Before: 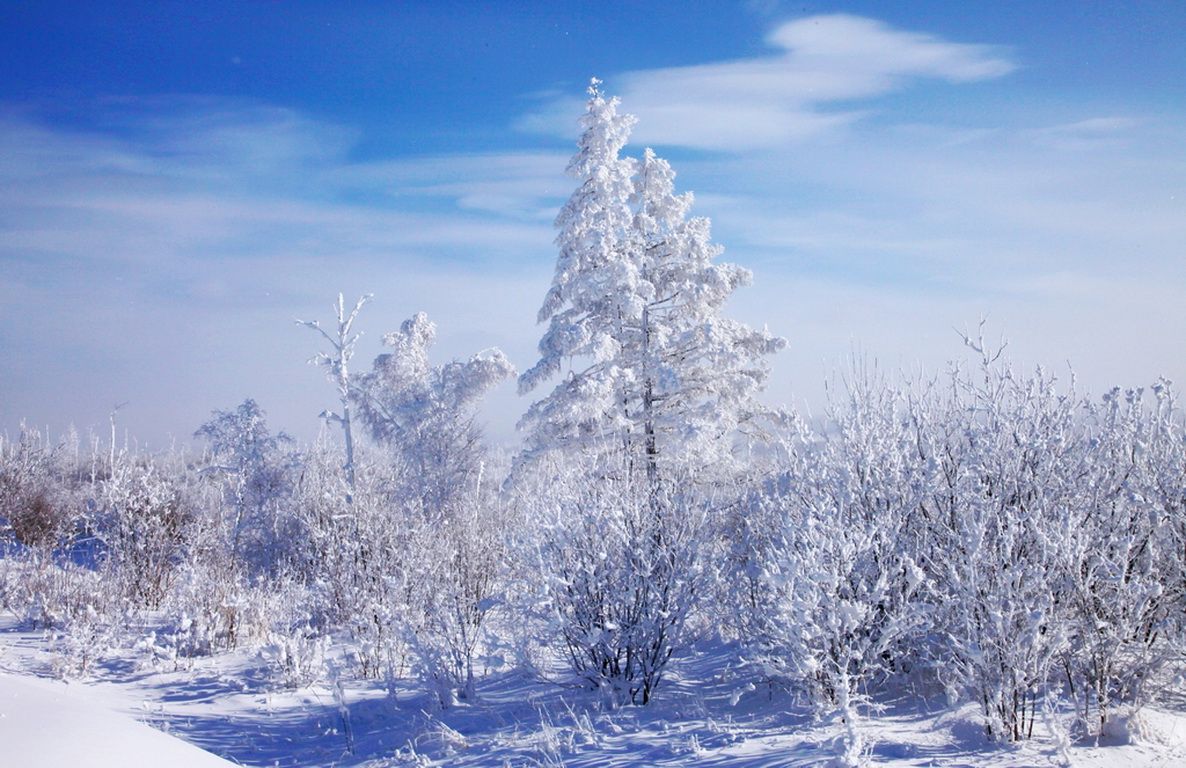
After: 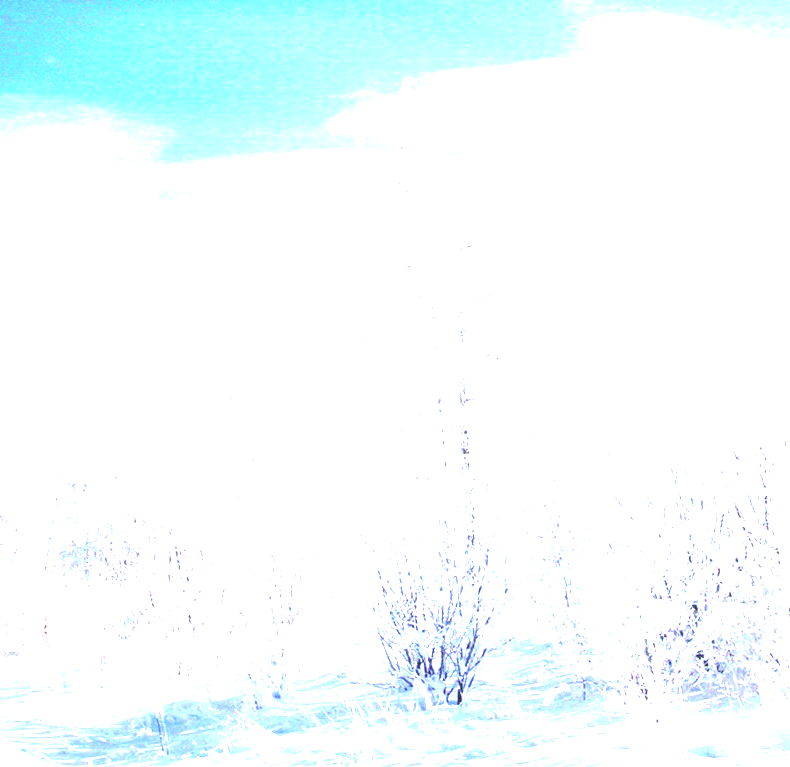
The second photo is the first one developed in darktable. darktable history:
local contrast: on, module defaults
crop and rotate: left 15.754%, right 17.579%
exposure: black level correction 0, exposure 1.975 EV, compensate exposure bias true, compensate highlight preservation false
